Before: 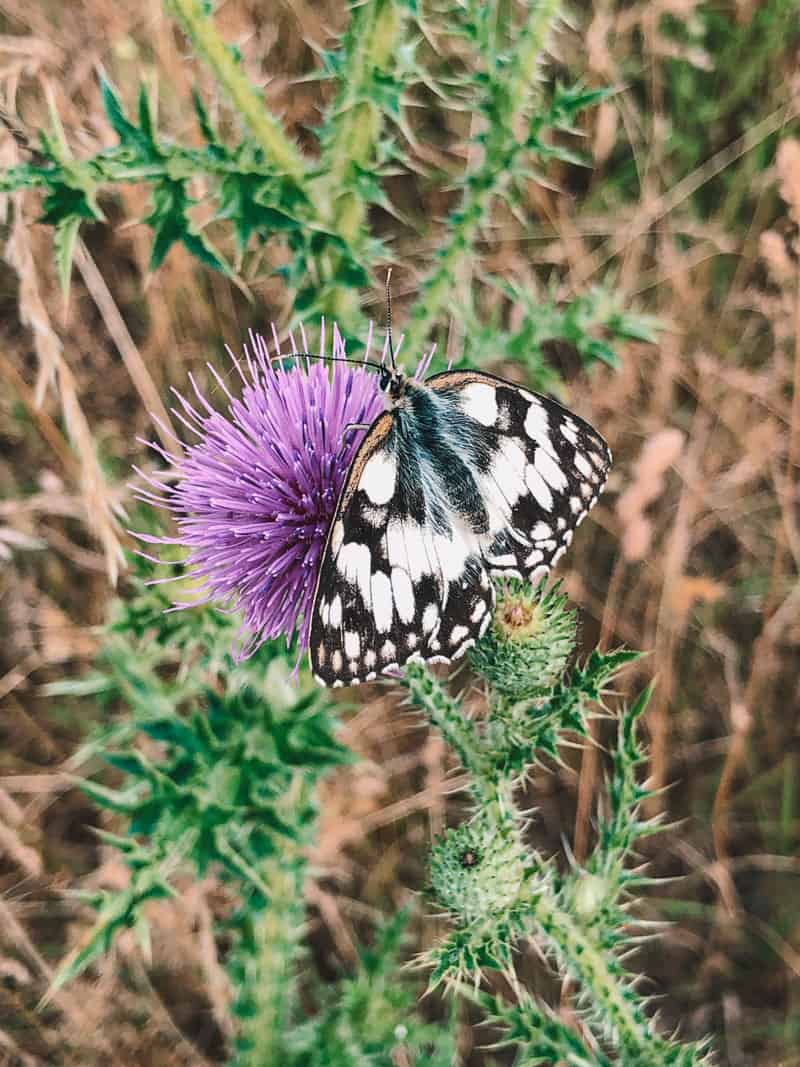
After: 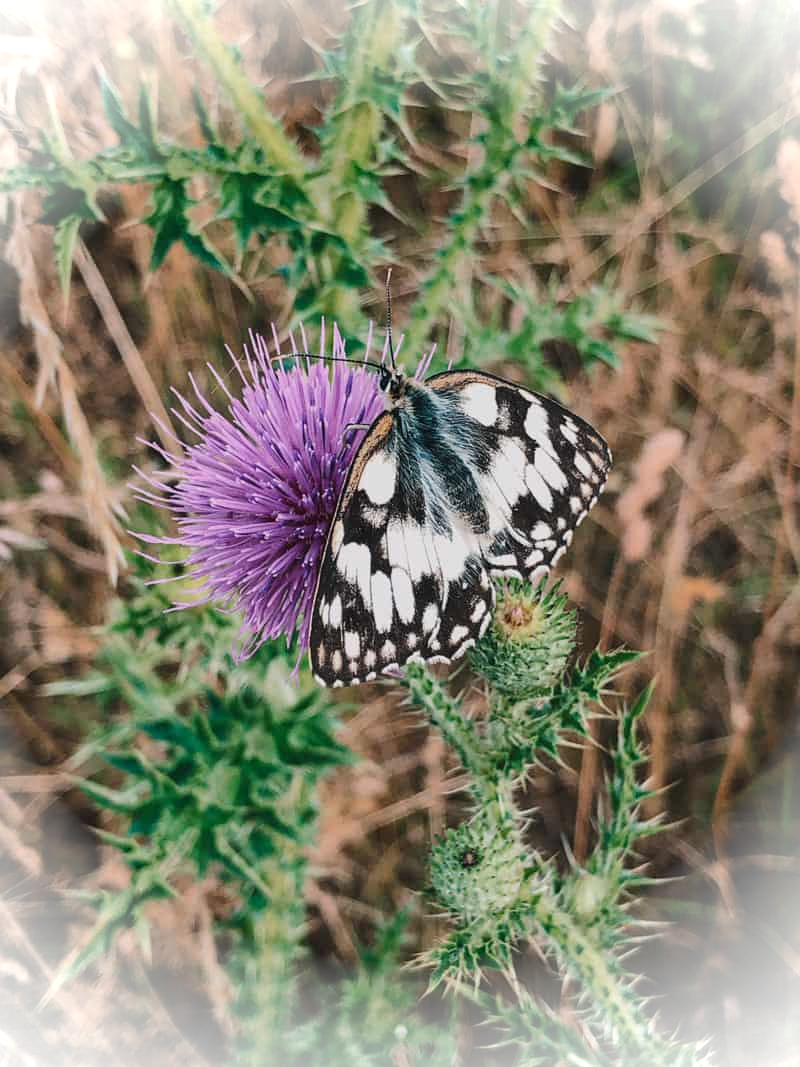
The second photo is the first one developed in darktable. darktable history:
exposure: exposure -0.276 EV, compensate highlight preservation false
vignetting: brightness 0.989, saturation -0.494
